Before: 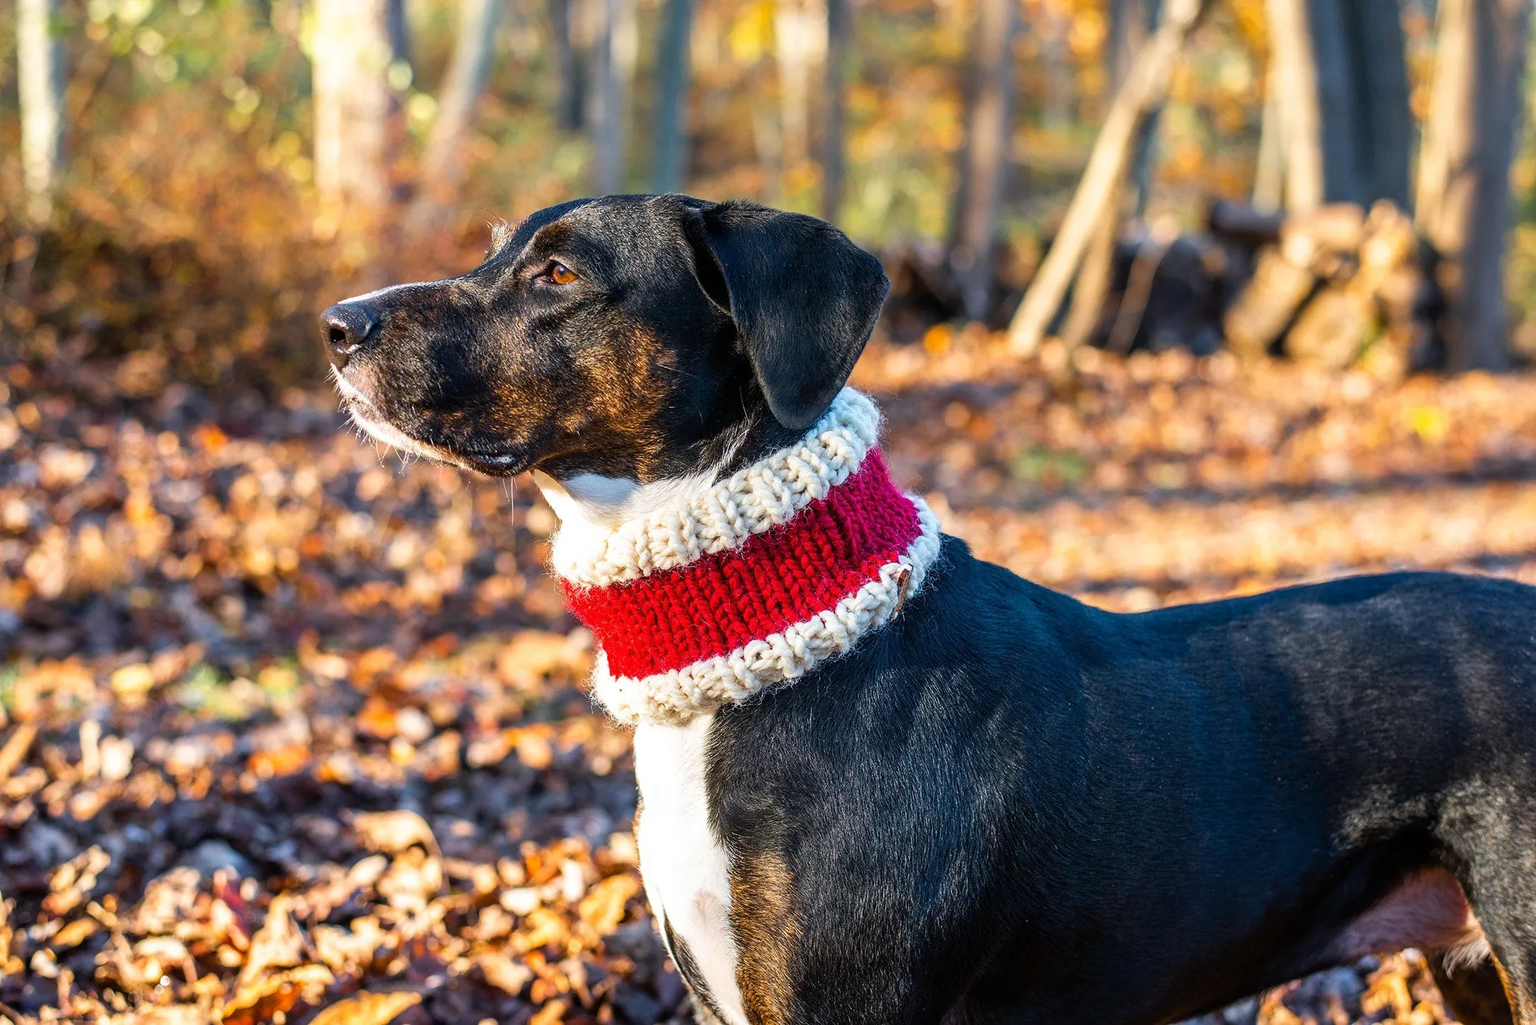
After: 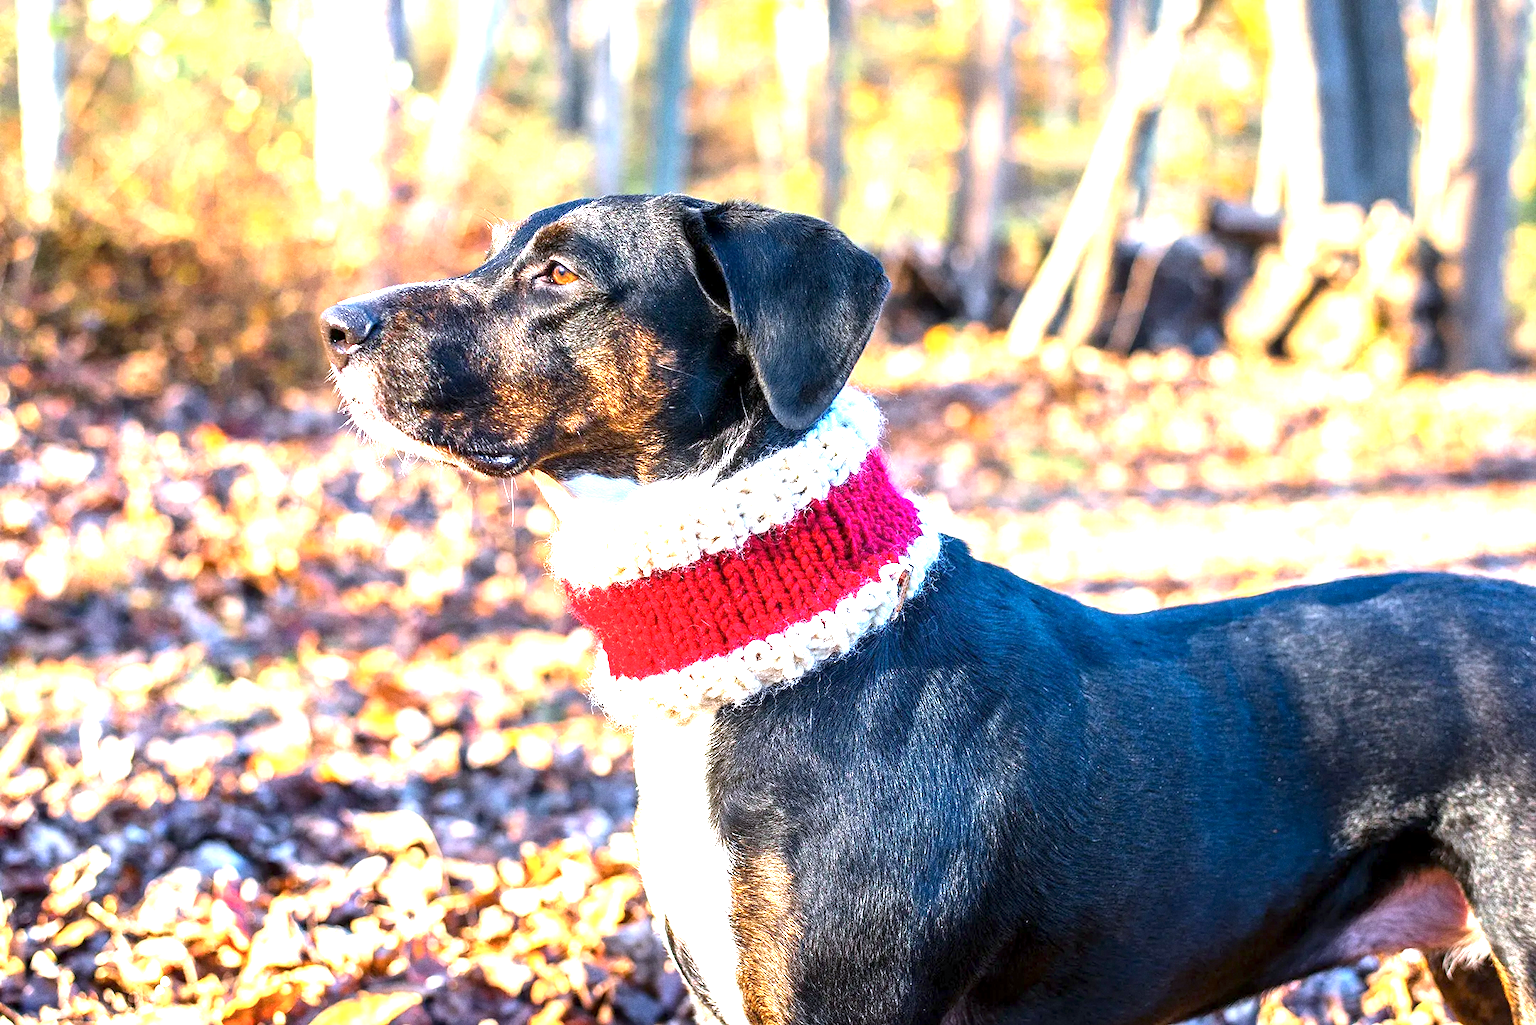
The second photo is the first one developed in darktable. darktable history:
grain: coarseness 0.47 ISO
color calibration: illuminant as shot in camera, x 0.358, y 0.373, temperature 4628.91 K
exposure: black level correction 0.001, exposure 1.735 EV, compensate highlight preservation false
